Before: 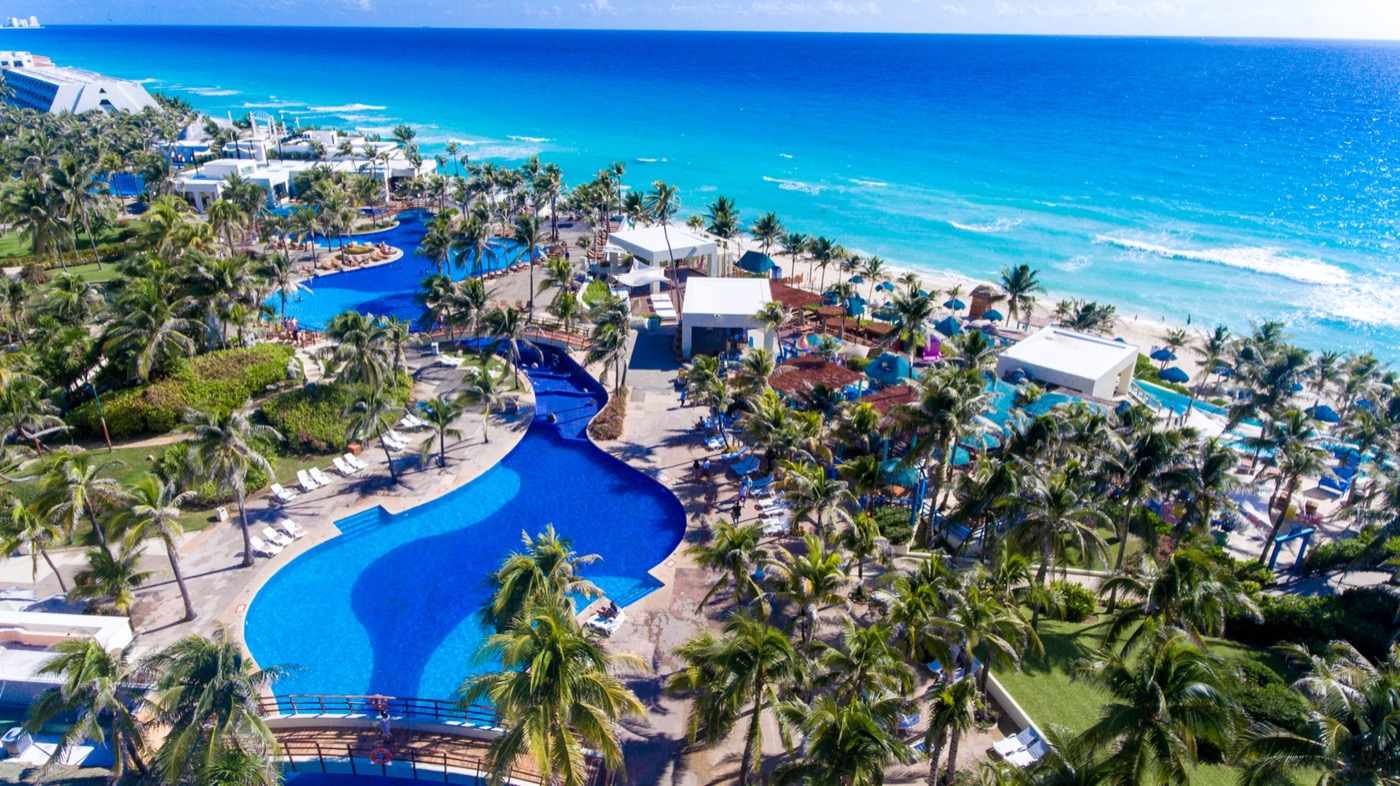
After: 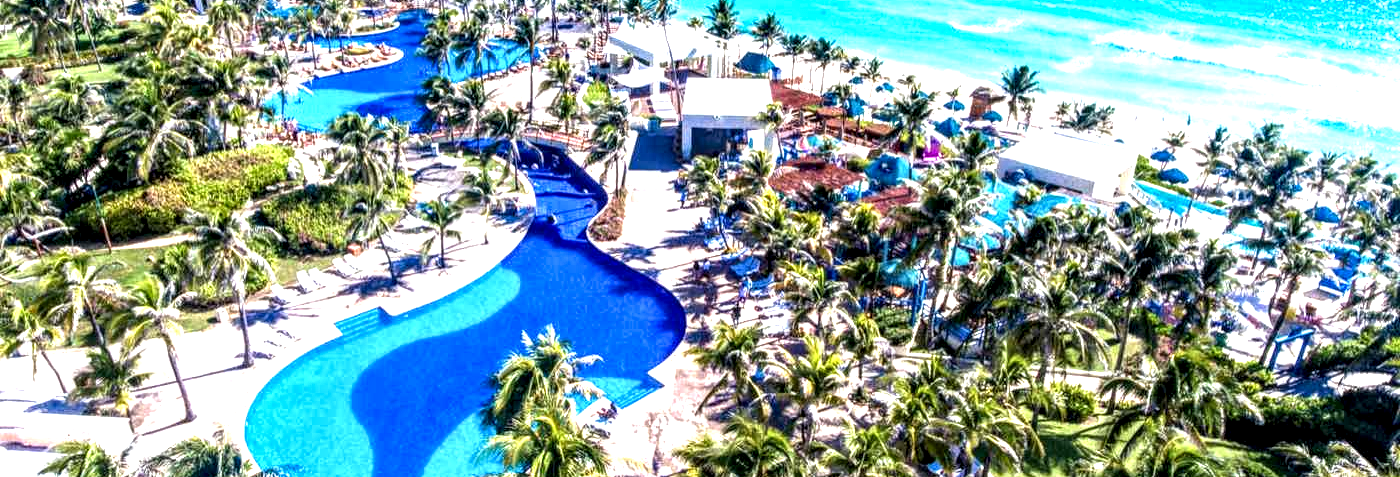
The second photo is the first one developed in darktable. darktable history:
exposure: black level correction 0, exposure 1.2 EV, compensate exposure bias true, compensate highlight preservation false
local contrast: highlights 19%, detail 186%
crop and rotate: top 25.357%, bottom 13.942%
